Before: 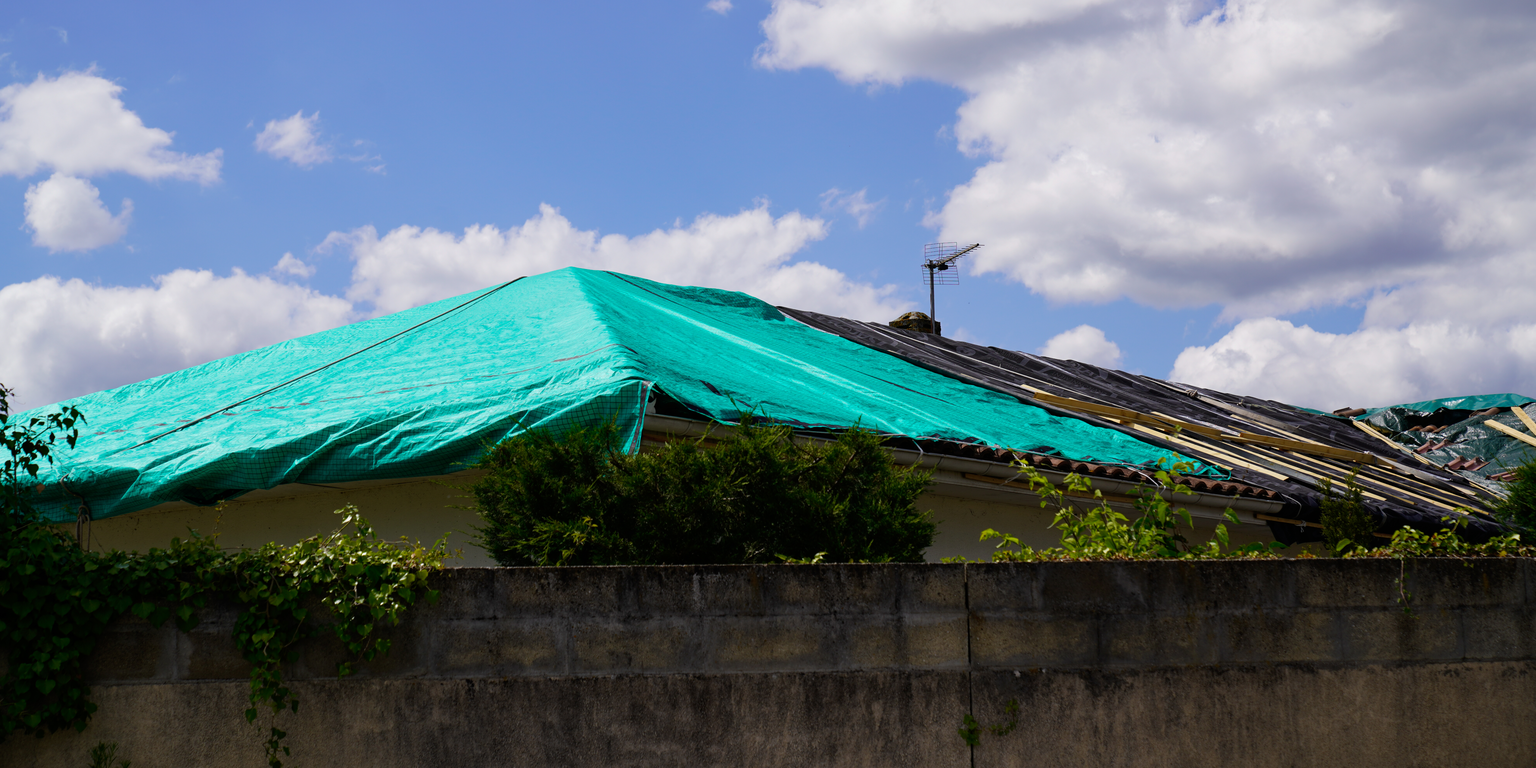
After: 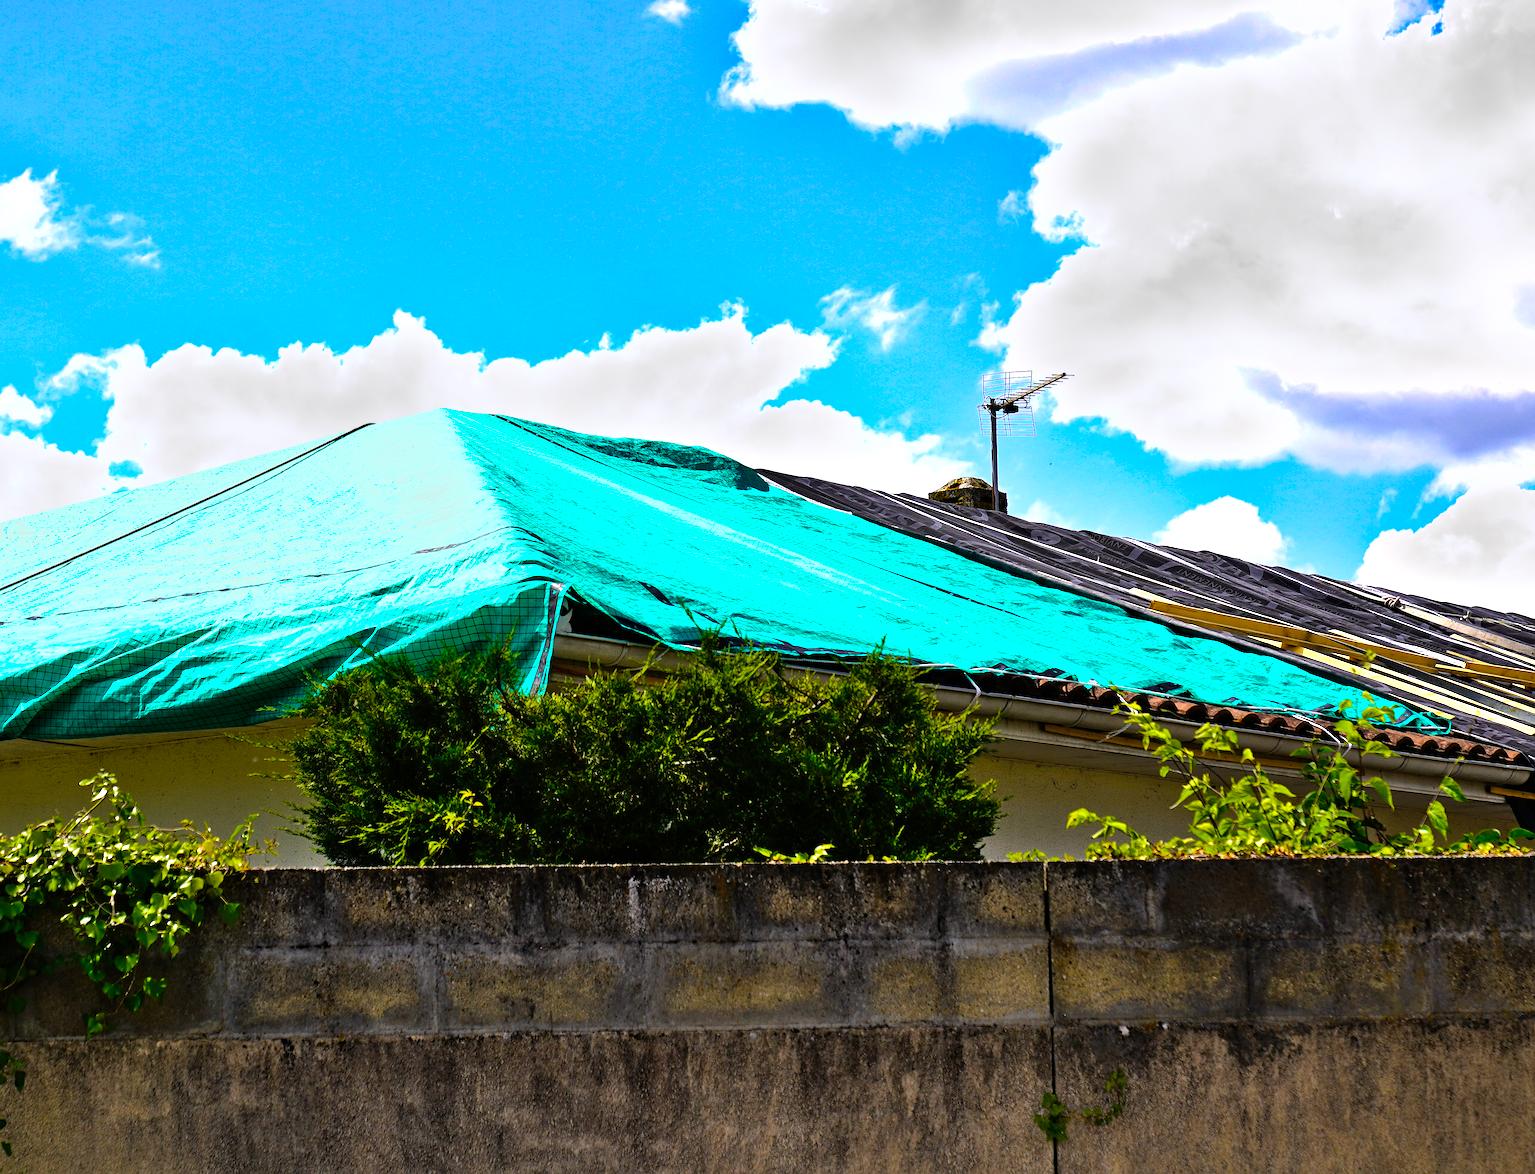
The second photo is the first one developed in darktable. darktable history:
haze removal: compatibility mode true, adaptive false
shadows and highlights: shadows 53.04, soften with gaussian
crop and rotate: left 18.381%, right 16.212%
tone equalizer: -8 EV -0.734 EV, -7 EV -0.667 EV, -6 EV -0.564 EV, -5 EV -0.396 EV, -3 EV 0.393 EV, -2 EV 0.6 EV, -1 EV 0.693 EV, +0 EV 0.737 EV
exposure: exposure 0.663 EV, compensate highlight preservation false
sharpen: amount 0.489
color balance rgb: perceptual saturation grading › global saturation 29.584%, global vibrance 20%
